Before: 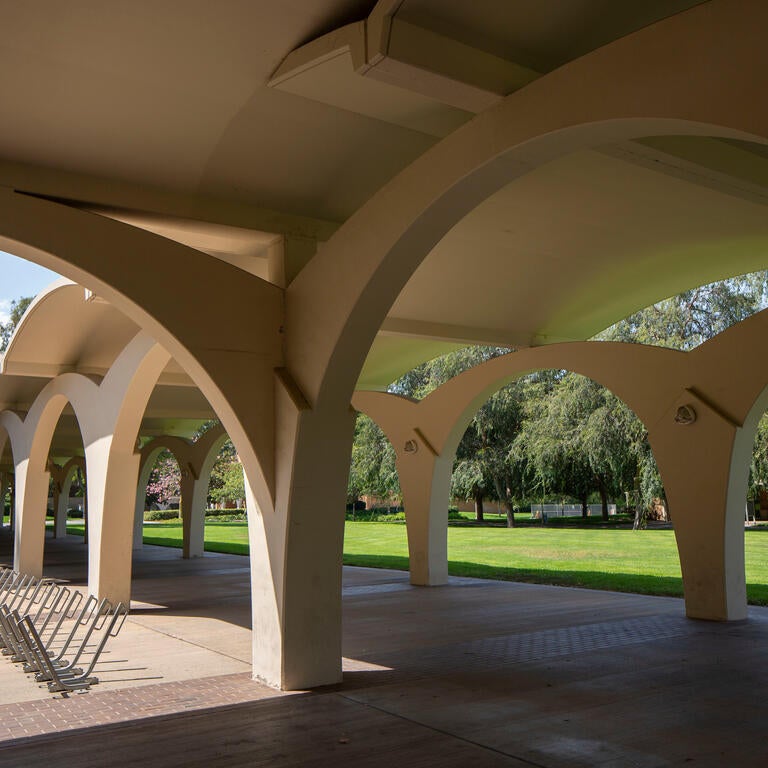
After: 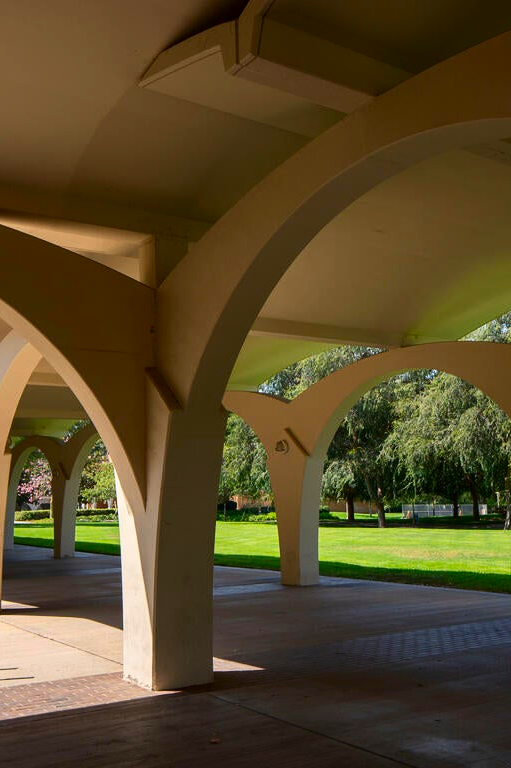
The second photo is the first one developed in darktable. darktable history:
crop: left 16.899%, right 16.556%
contrast brightness saturation: contrast 0.18, saturation 0.3
